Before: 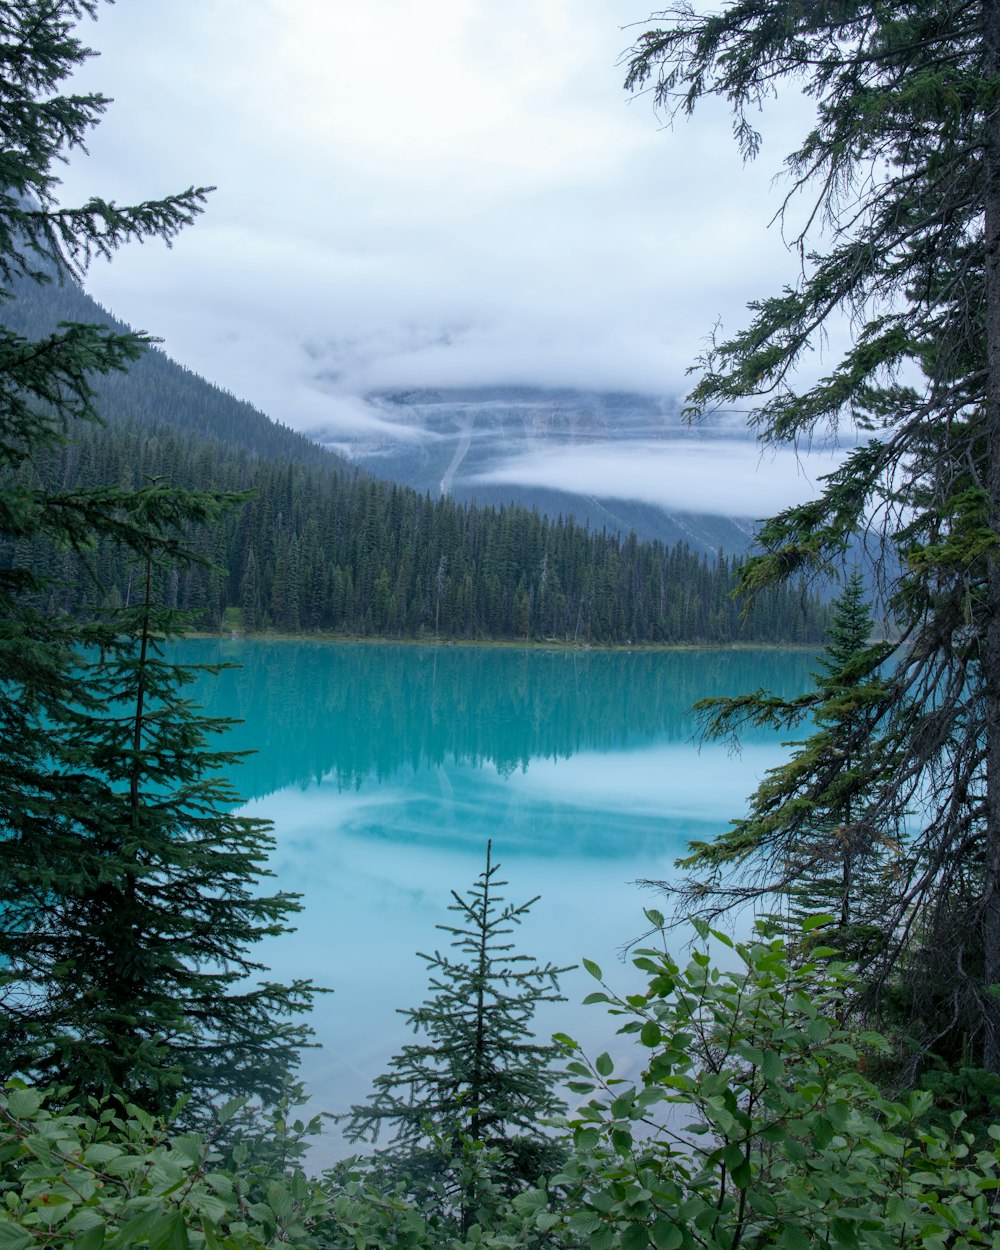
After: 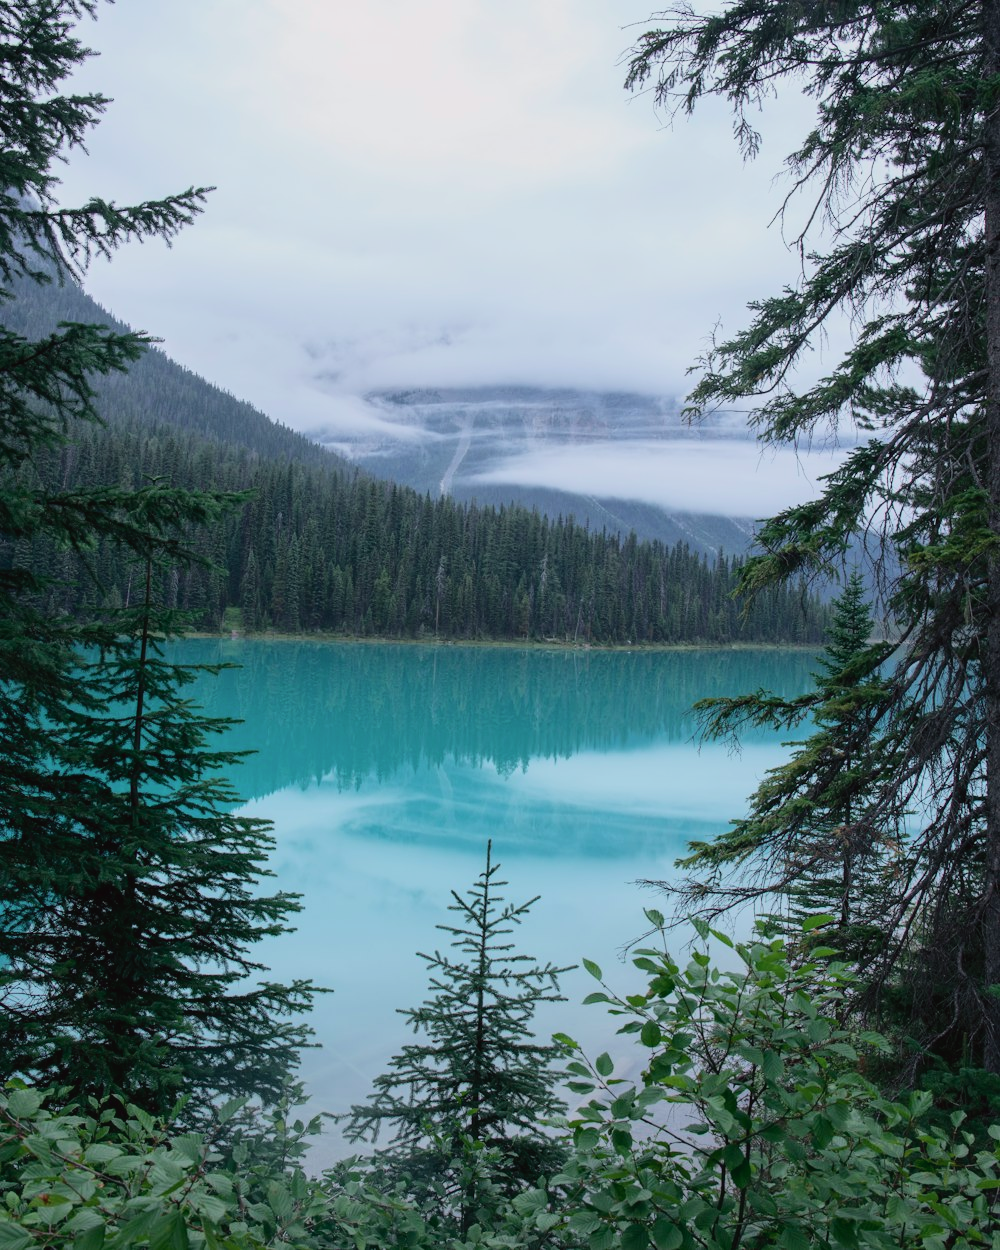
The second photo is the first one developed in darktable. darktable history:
tone curve: curves: ch0 [(0, 0.023) (0.184, 0.168) (0.491, 0.519) (0.748, 0.765) (1, 0.919)]; ch1 [(0, 0) (0.179, 0.173) (0.322, 0.32) (0.424, 0.424) (0.496, 0.501) (0.563, 0.586) (0.761, 0.803) (1, 1)]; ch2 [(0, 0) (0.434, 0.447) (0.483, 0.487) (0.557, 0.541) (0.697, 0.68) (1, 1)], color space Lab, independent channels, preserve colors none
